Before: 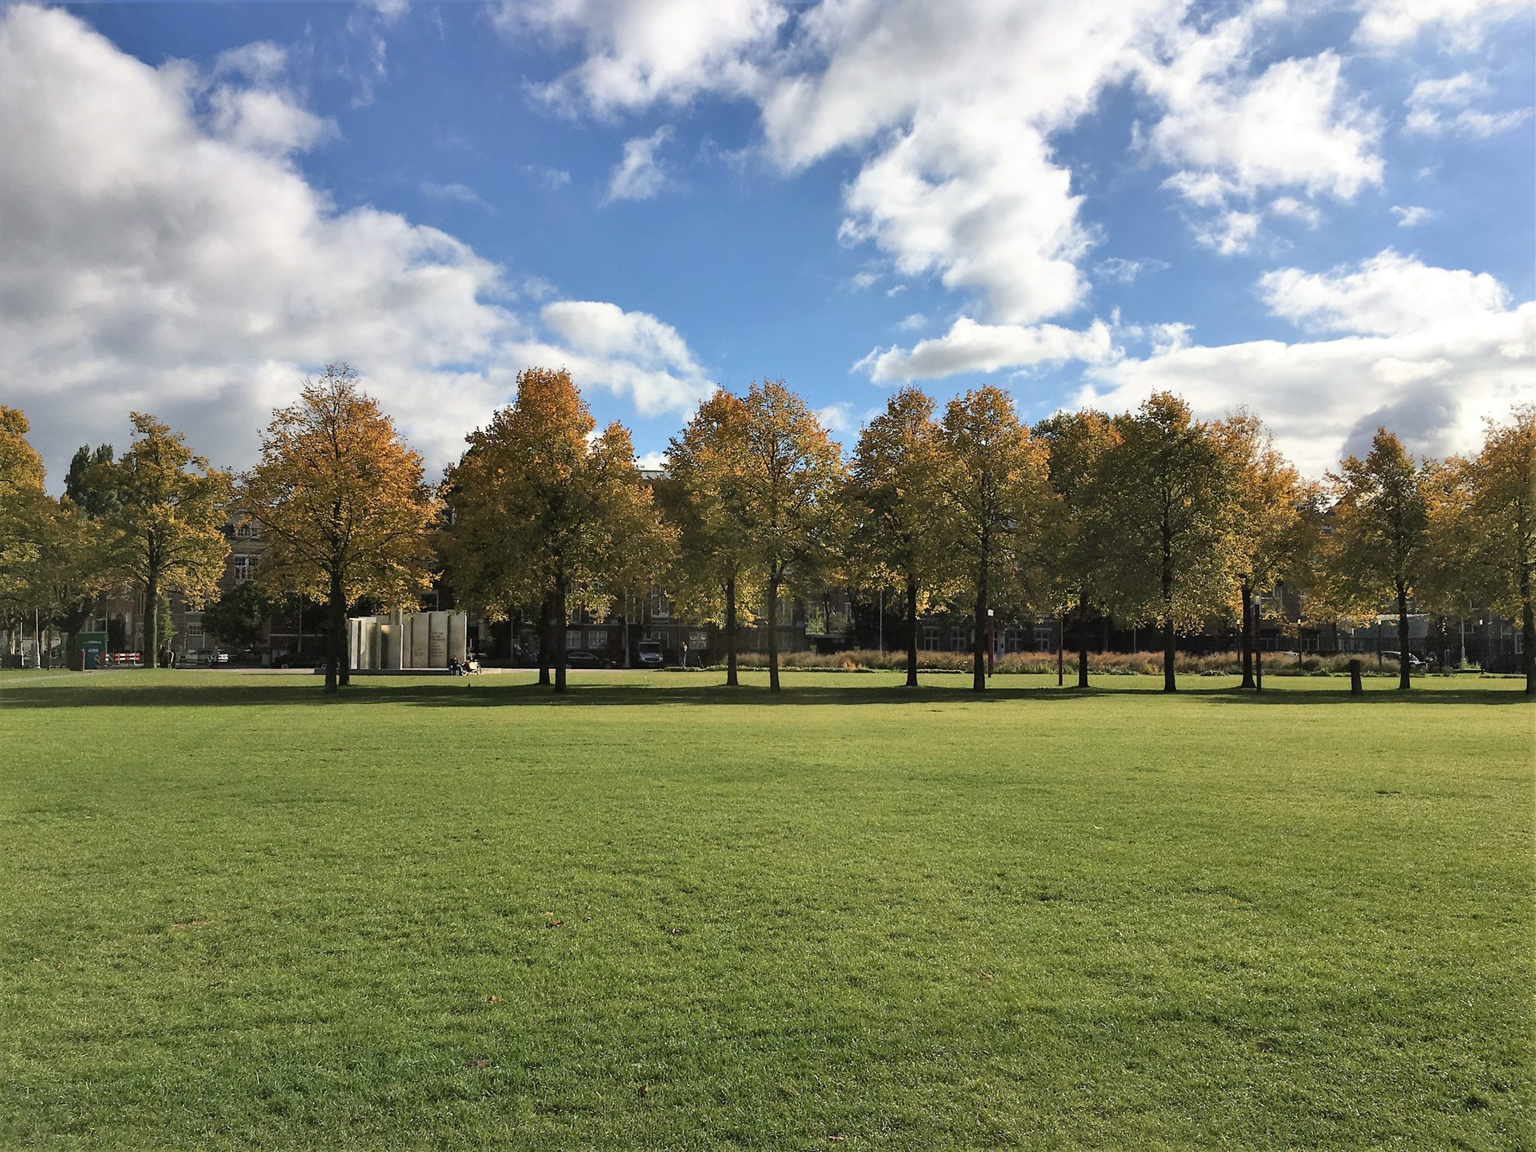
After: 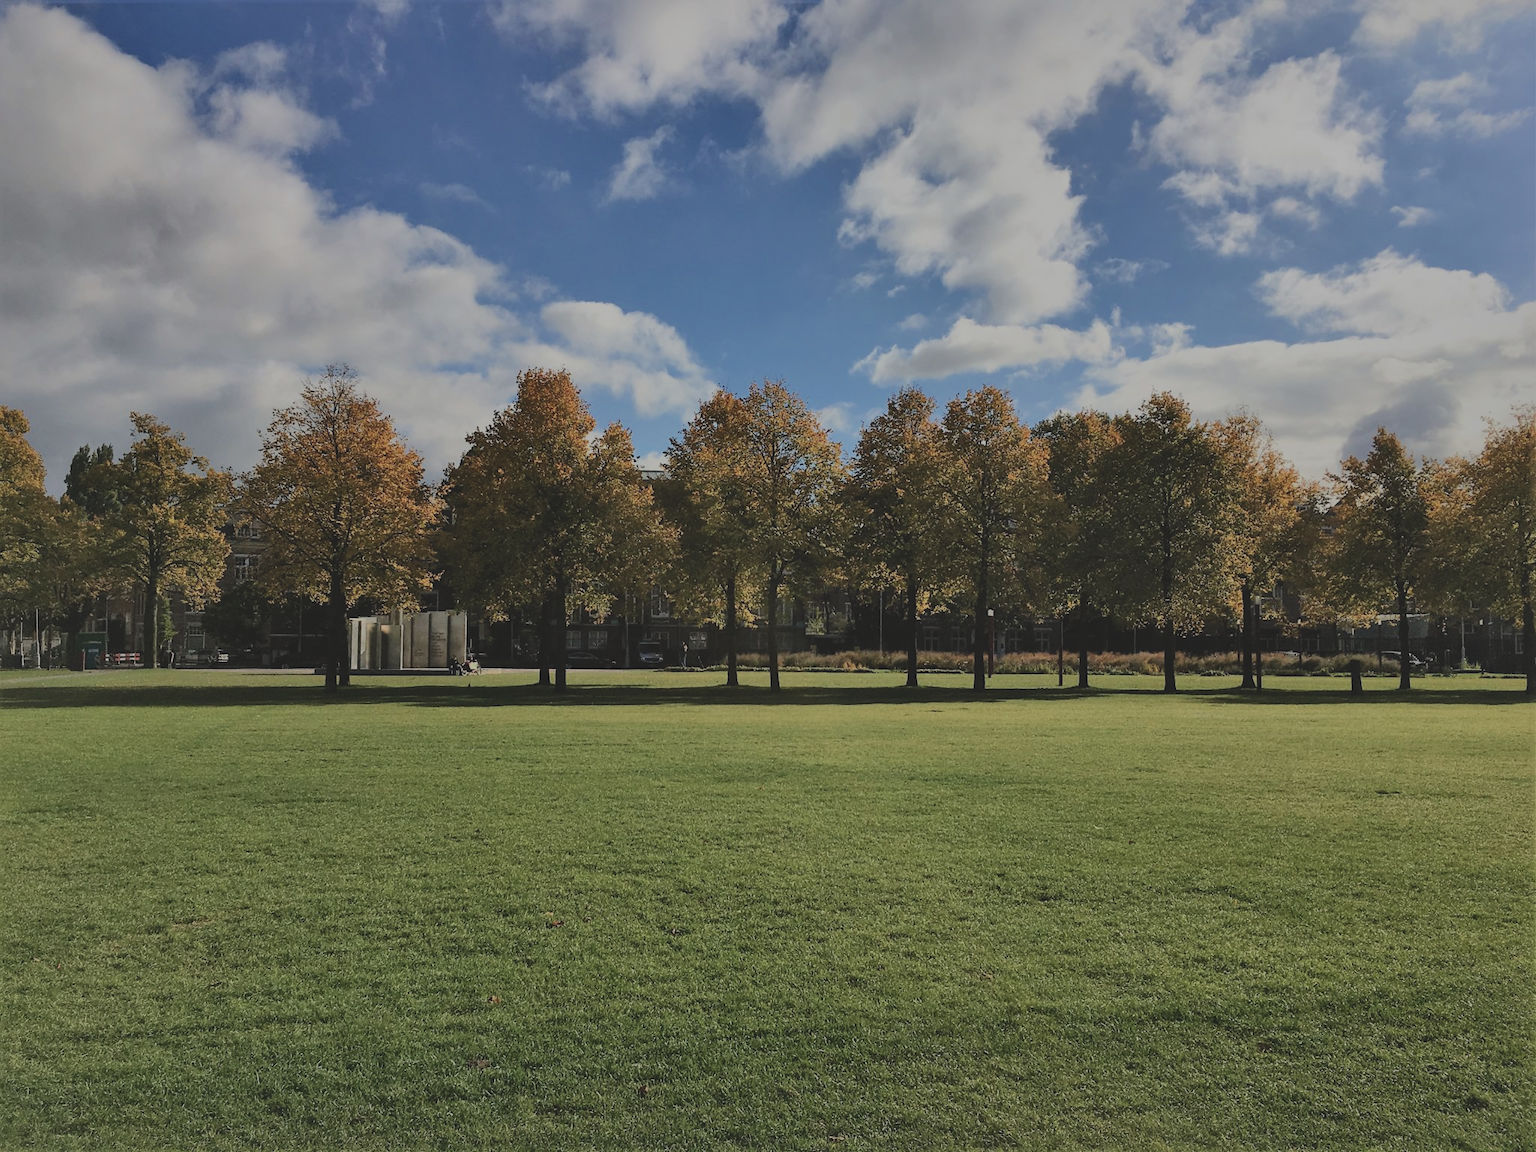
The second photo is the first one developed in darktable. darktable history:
contrast brightness saturation: contrast 0.296
shadows and highlights: shadows 40.11, highlights -59.91
tone equalizer: -8 EV -0.026 EV, -7 EV 0.023 EV, -6 EV -0.006 EV, -5 EV 0.007 EV, -4 EV -0.046 EV, -3 EV -0.235 EV, -2 EV -0.654 EV, -1 EV -1 EV, +0 EV -0.94 EV, edges refinement/feathering 500, mask exposure compensation -1.57 EV, preserve details no
exposure: black level correction -0.036, exposure -0.495 EV, compensate highlight preservation false
